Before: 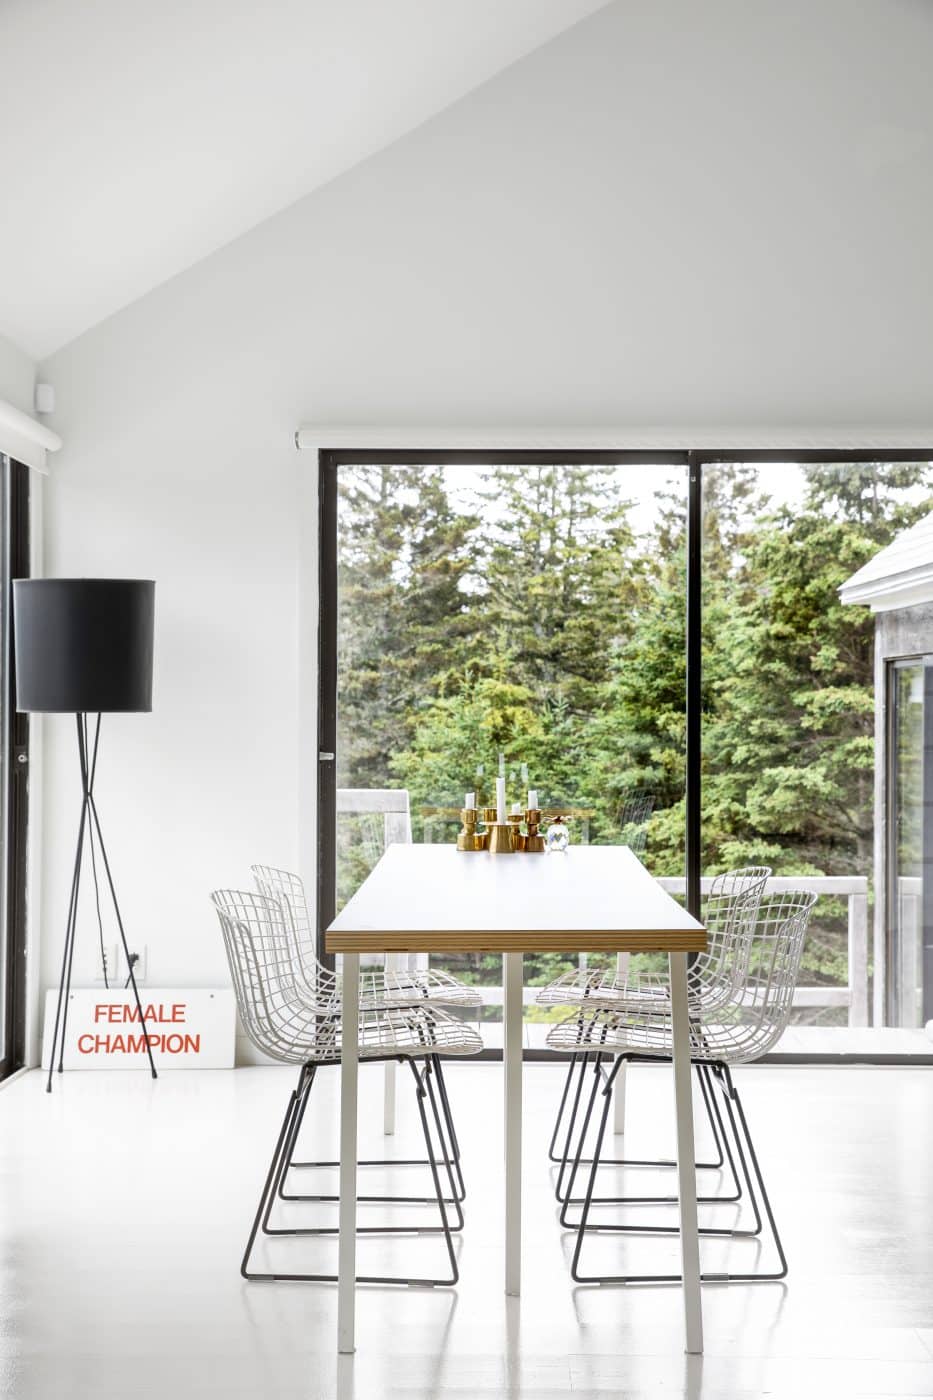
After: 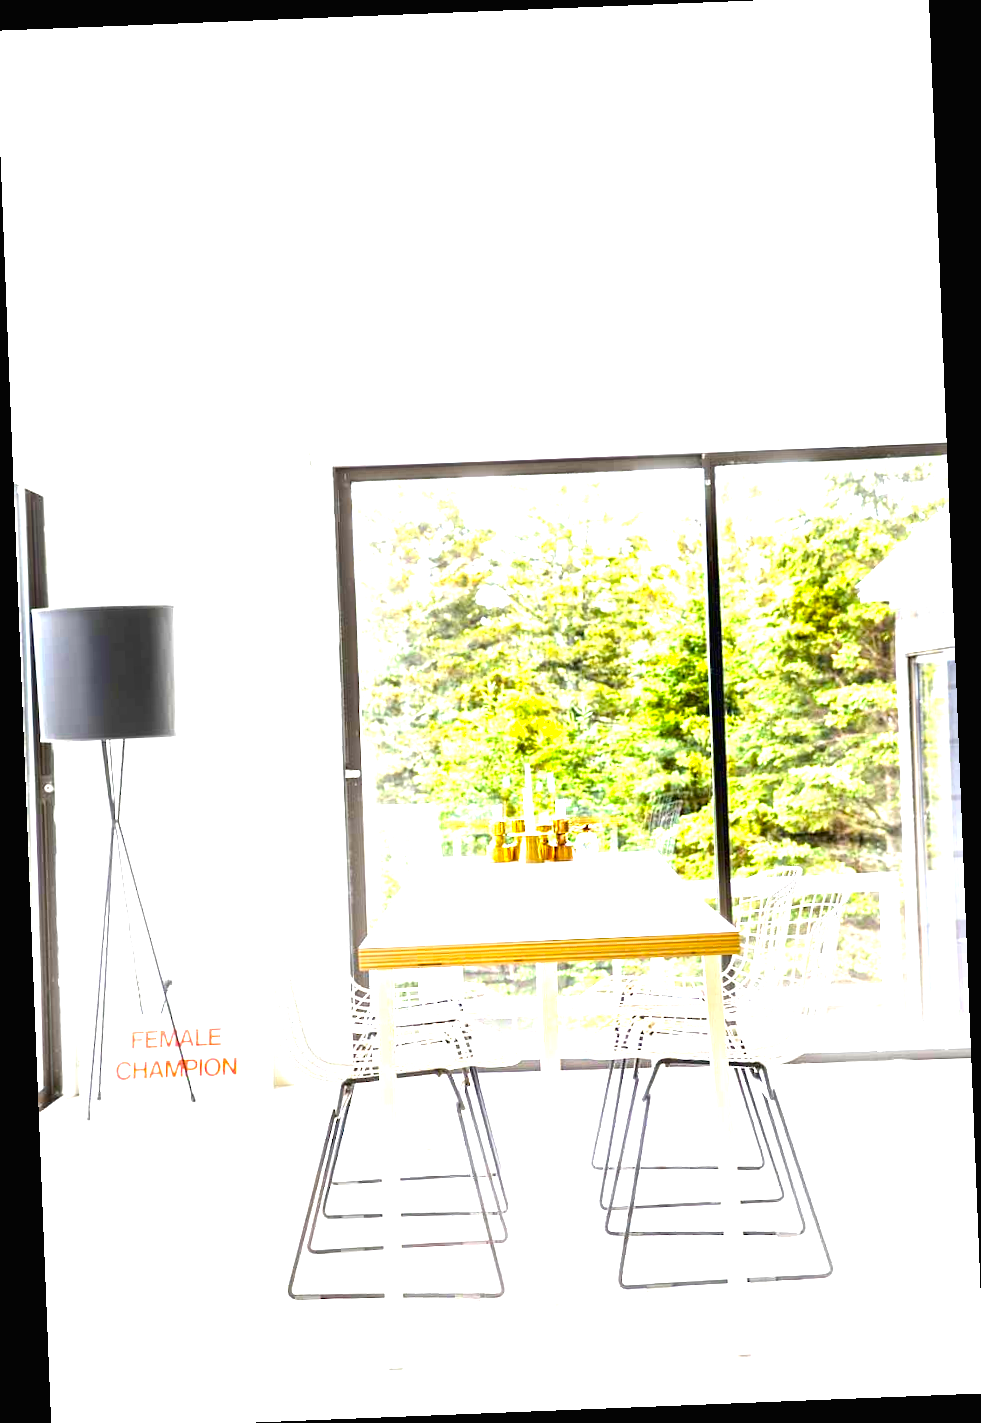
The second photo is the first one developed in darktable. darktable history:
exposure: black level correction 0, exposure 2.138 EV, compensate exposure bias true, compensate highlight preservation false
crop: left 0.434%, top 0.485%, right 0.244%, bottom 0.386%
rotate and perspective: rotation -2.29°, automatic cropping off
color balance rgb: linear chroma grading › global chroma 15%, perceptual saturation grading › global saturation 30%
